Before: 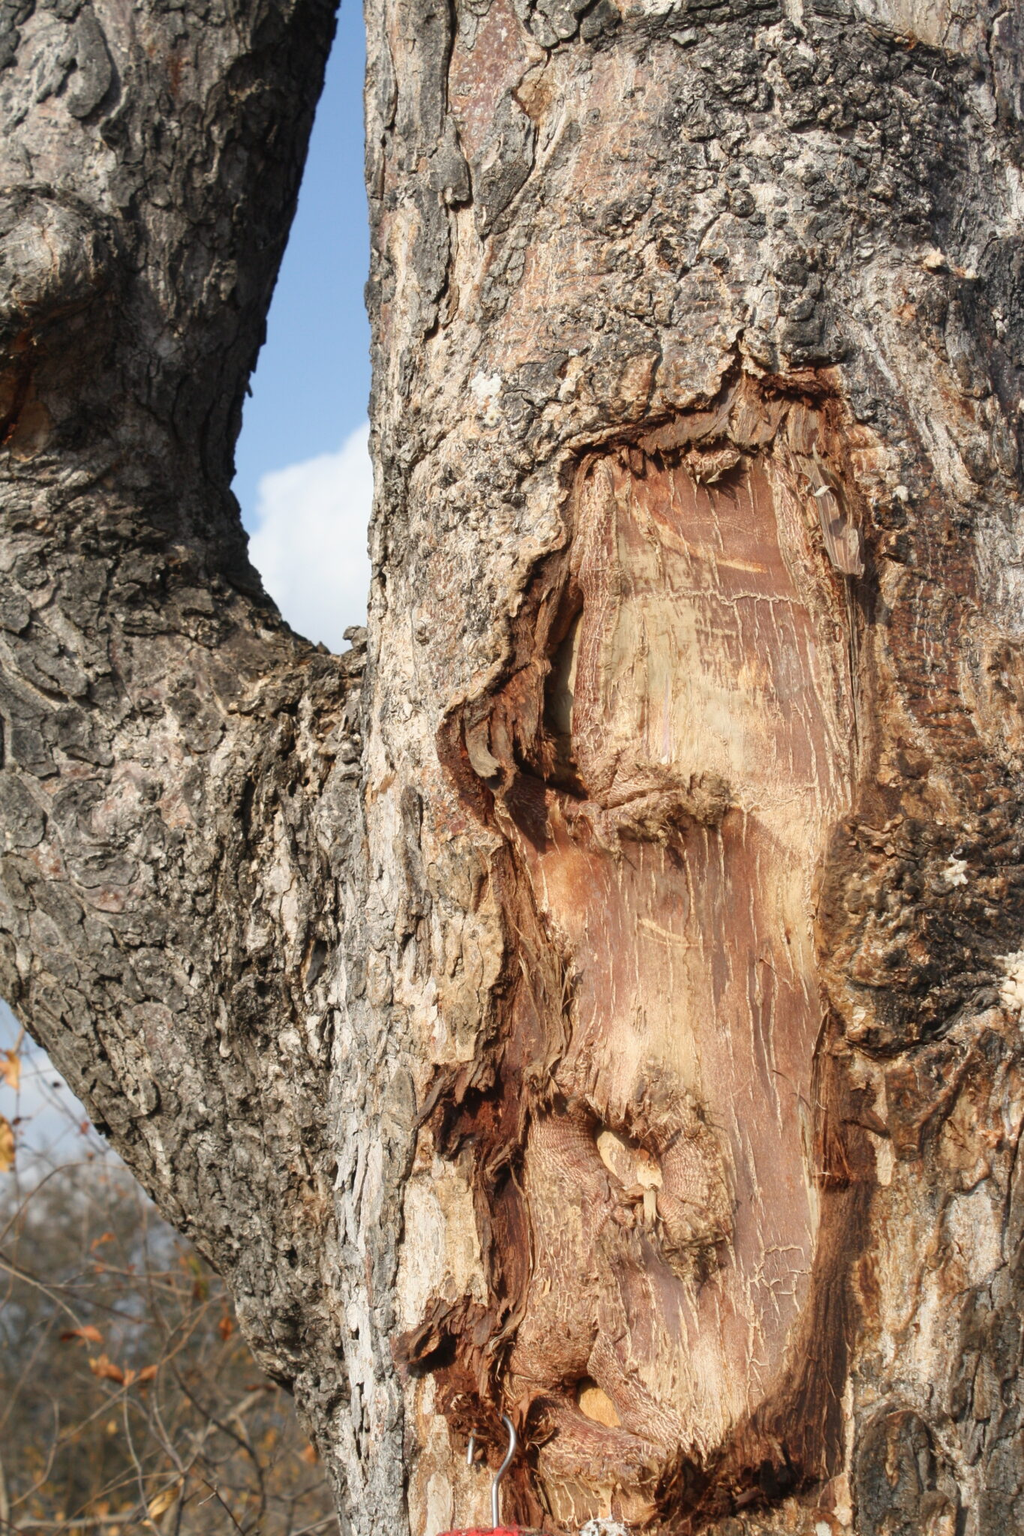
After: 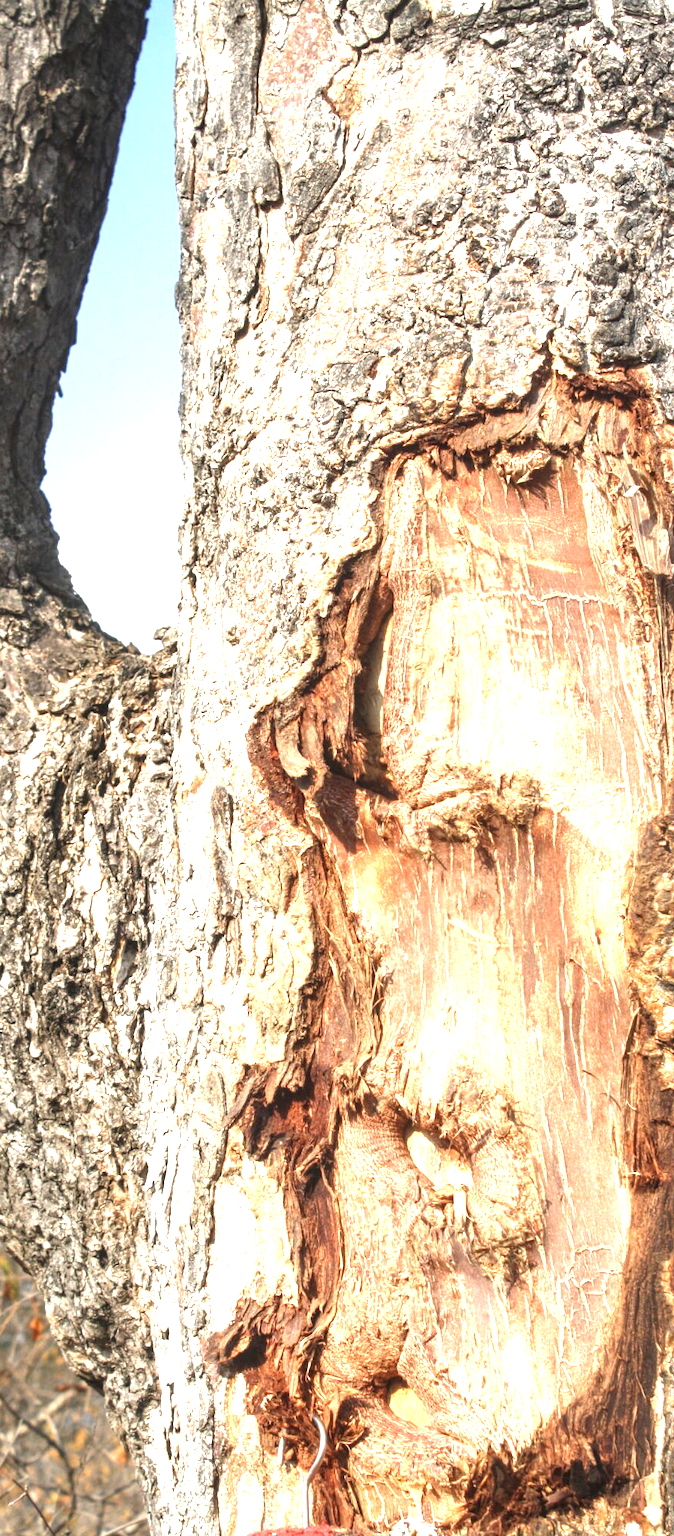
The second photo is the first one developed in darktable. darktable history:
crop and rotate: left 18.557%, right 15.562%
local contrast: on, module defaults
exposure: black level correction 0, exposure 1.463 EV, compensate exposure bias true, compensate highlight preservation false
